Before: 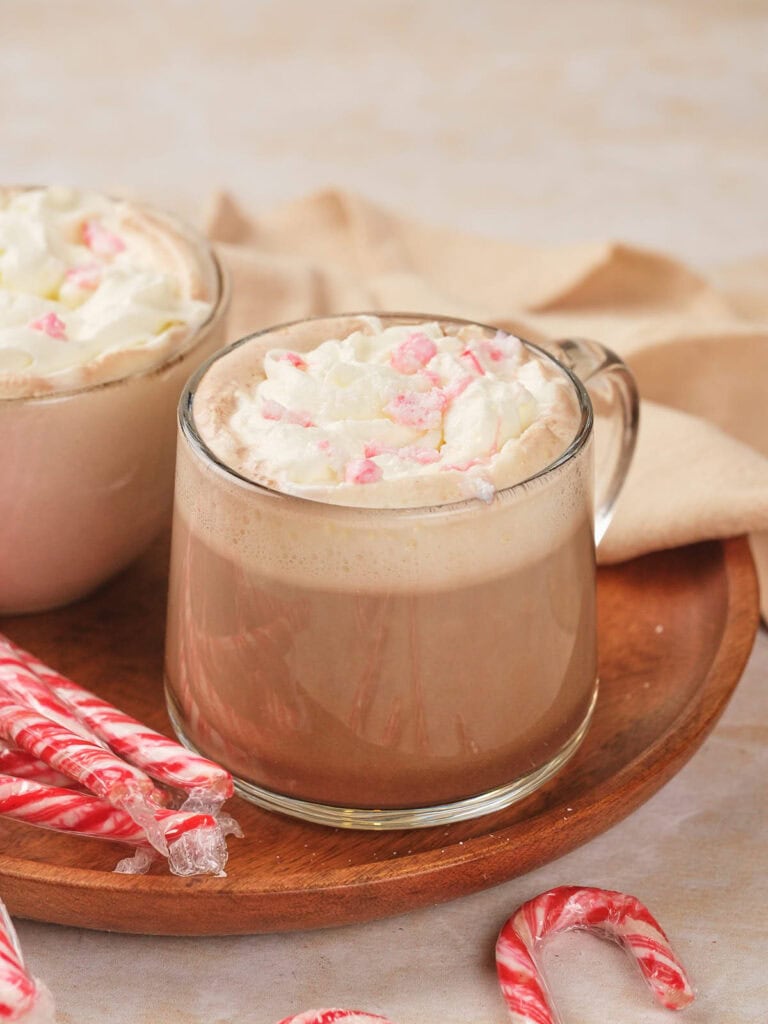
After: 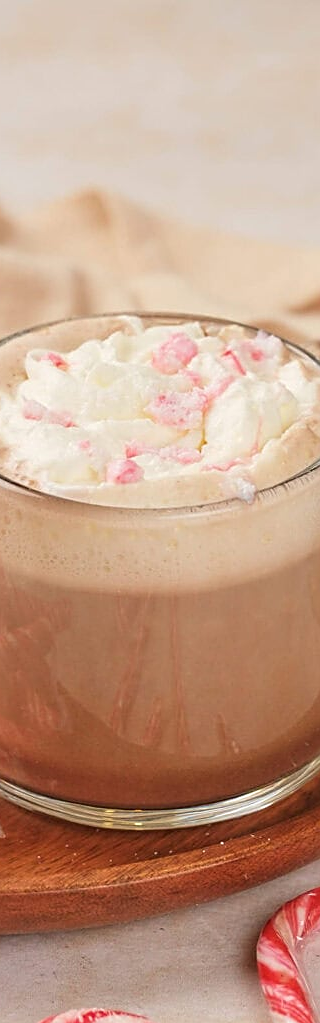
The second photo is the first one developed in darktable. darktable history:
crop: left 31.229%, right 27.105%
sharpen: on, module defaults
